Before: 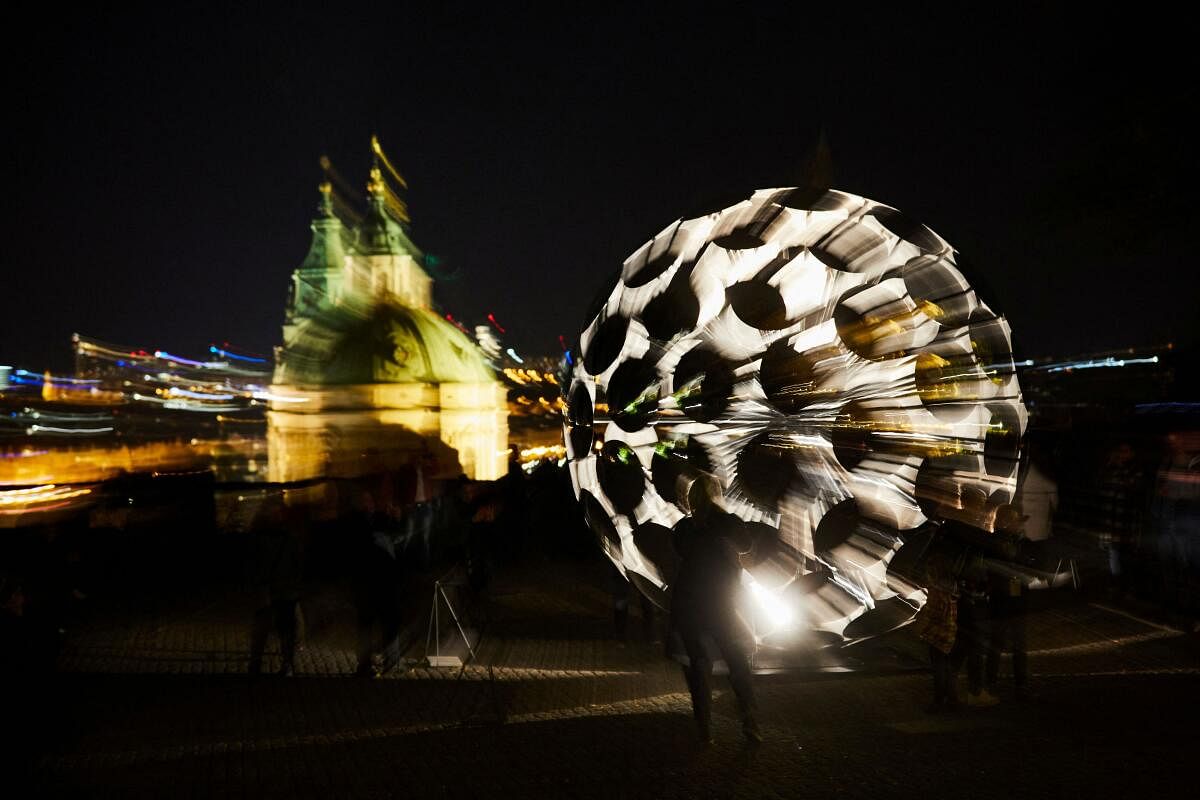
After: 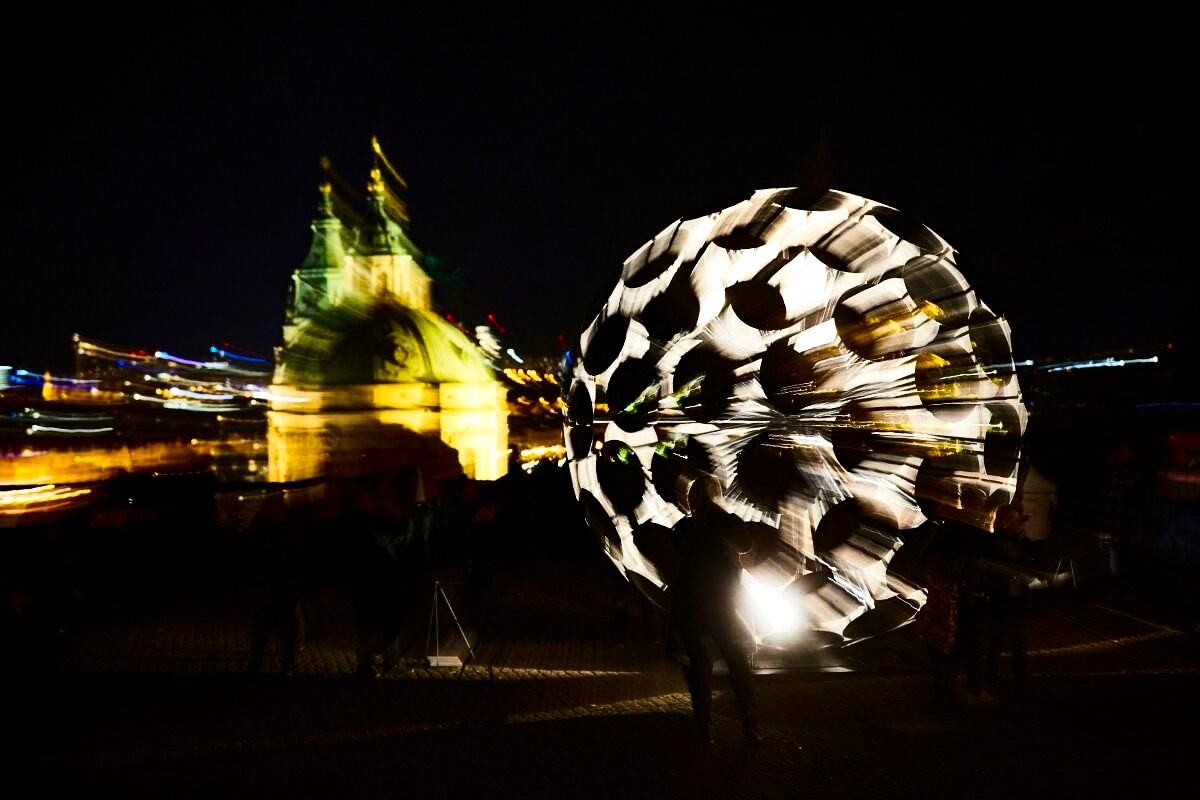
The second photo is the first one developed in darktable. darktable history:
haze removal: compatibility mode true, adaptive false
tone curve: curves: ch0 [(0, 0) (0.137, 0.063) (0.255, 0.176) (0.502, 0.502) (0.749, 0.839) (1, 1)], color space Lab, independent channels, preserve colors none
color balance rgb: perceptual saturation grading › global saturation 25.734%
